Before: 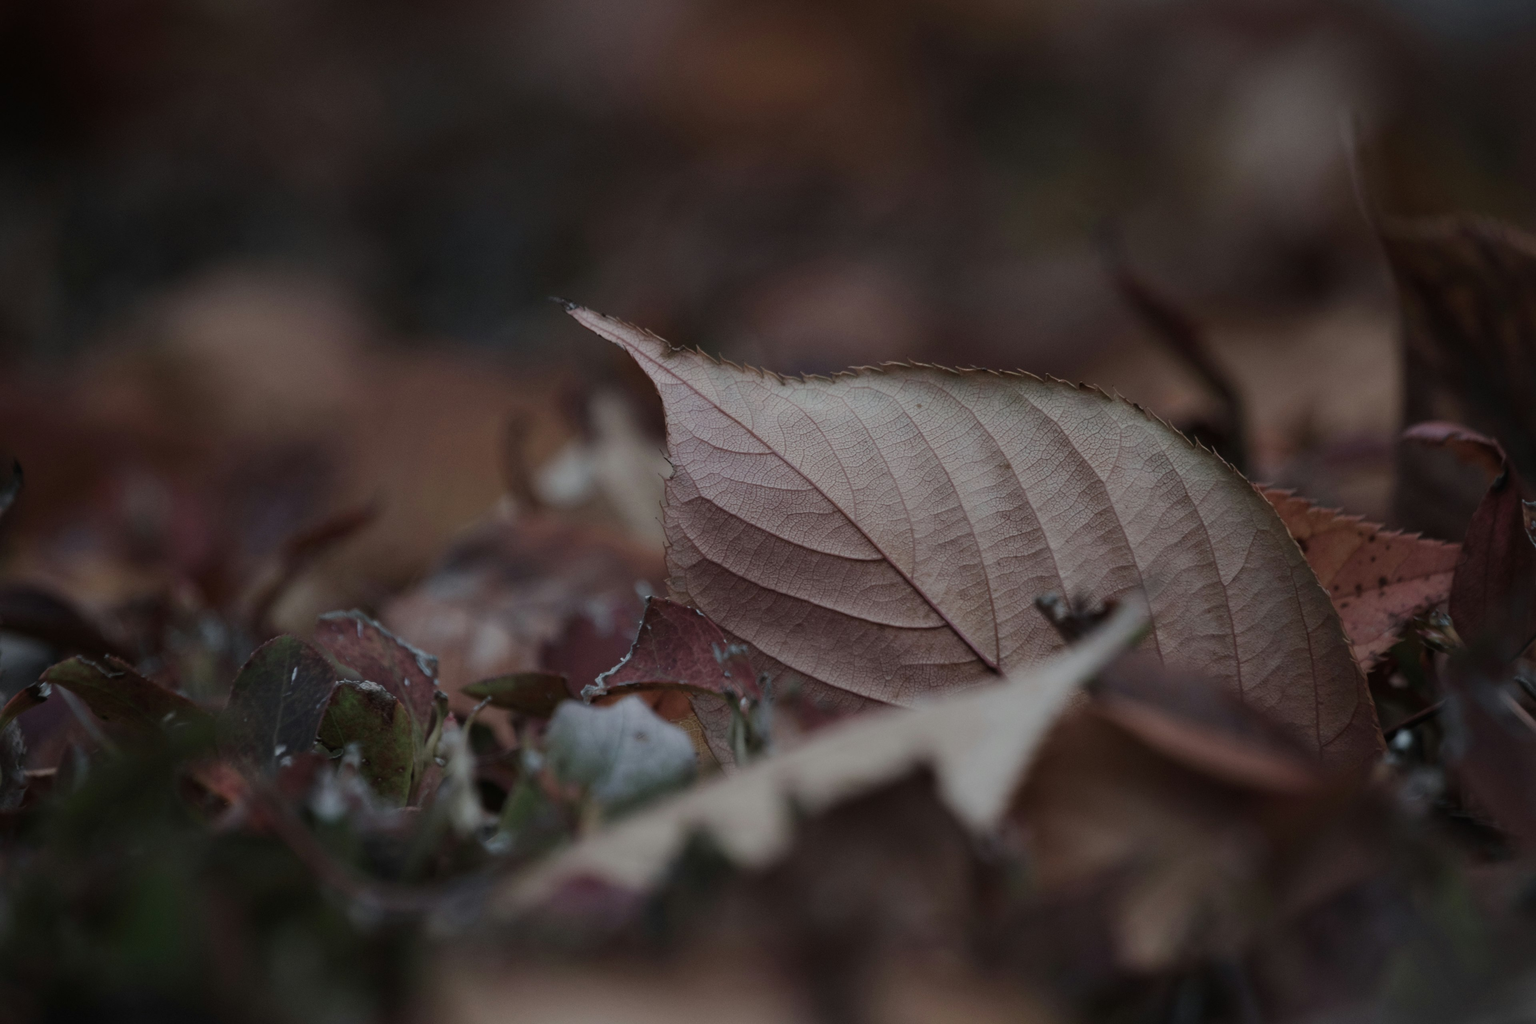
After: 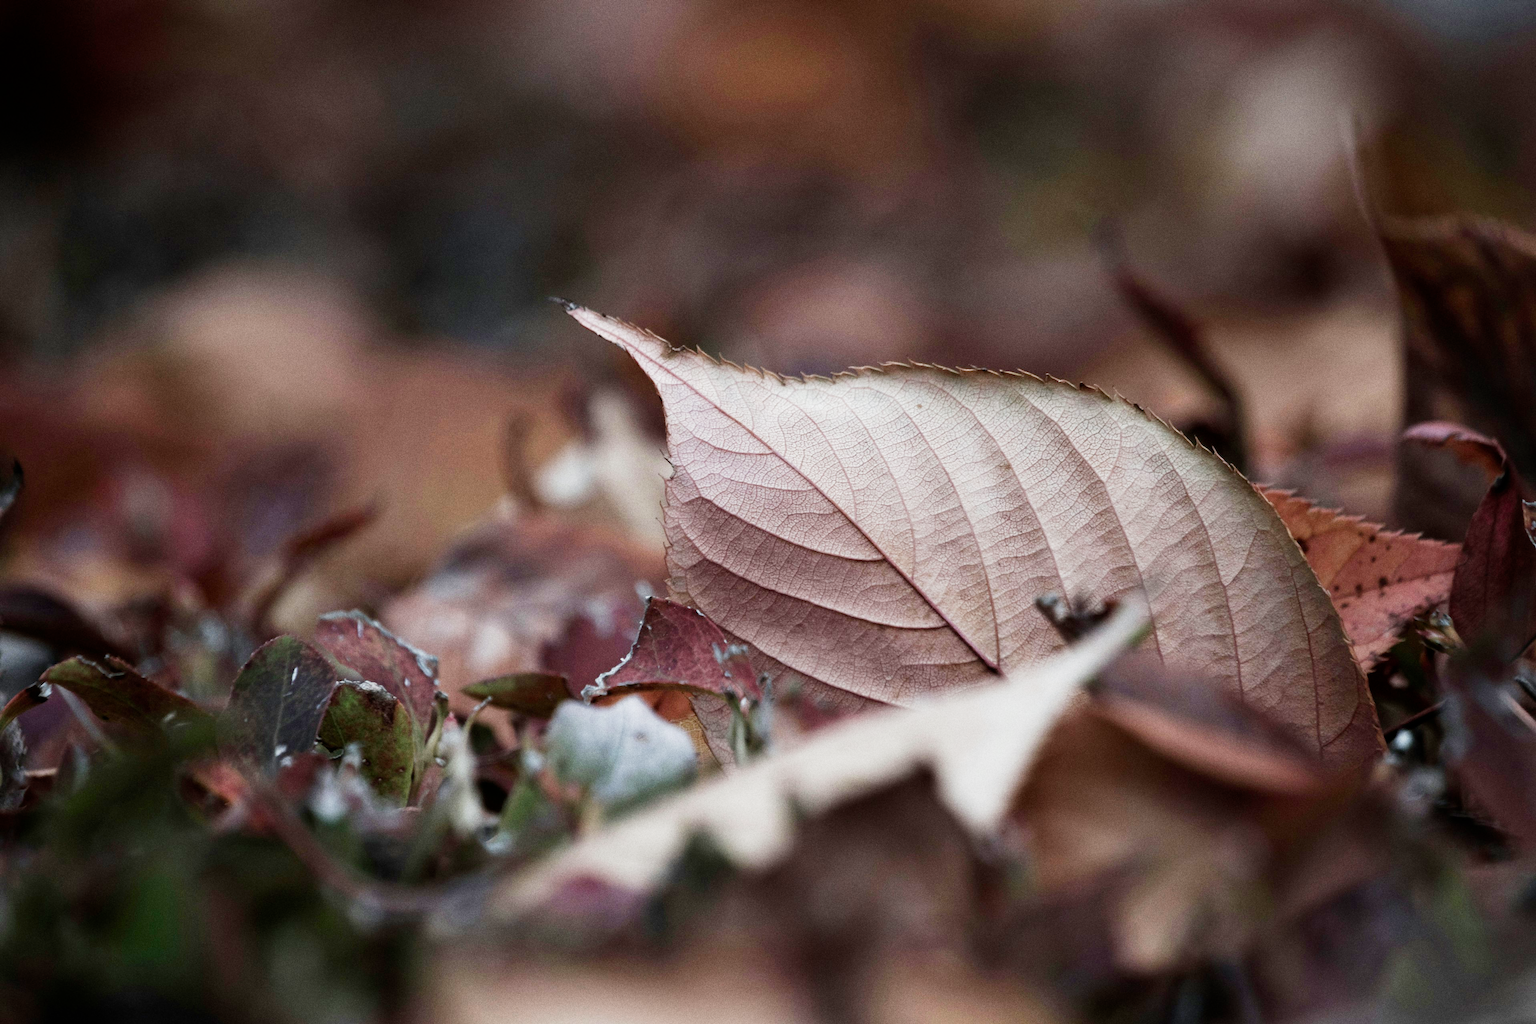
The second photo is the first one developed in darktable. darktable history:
filmic rgb: middle gray luminance 12.74%, black relative exposure -10.13 EV, white relative exposure 3.47 EV, threshold 6 EV, target black luminance 0%, hardness 5.74, latitude 44.69%, contrast 1.221, highlights saturation mix 5%, shadows ↔ highlights balance 26.78%, add noise in highlights 0, preserve chrominance no, color science v3 (2019), use custom middle-gray values true, iterations of high-quality reconstruction 0, contrast in highlights soft, enable highlight reconstruction true
grain: coarseness 3.21 ISO
exposure: exposure 1 EV, compensate highlight preservation false
